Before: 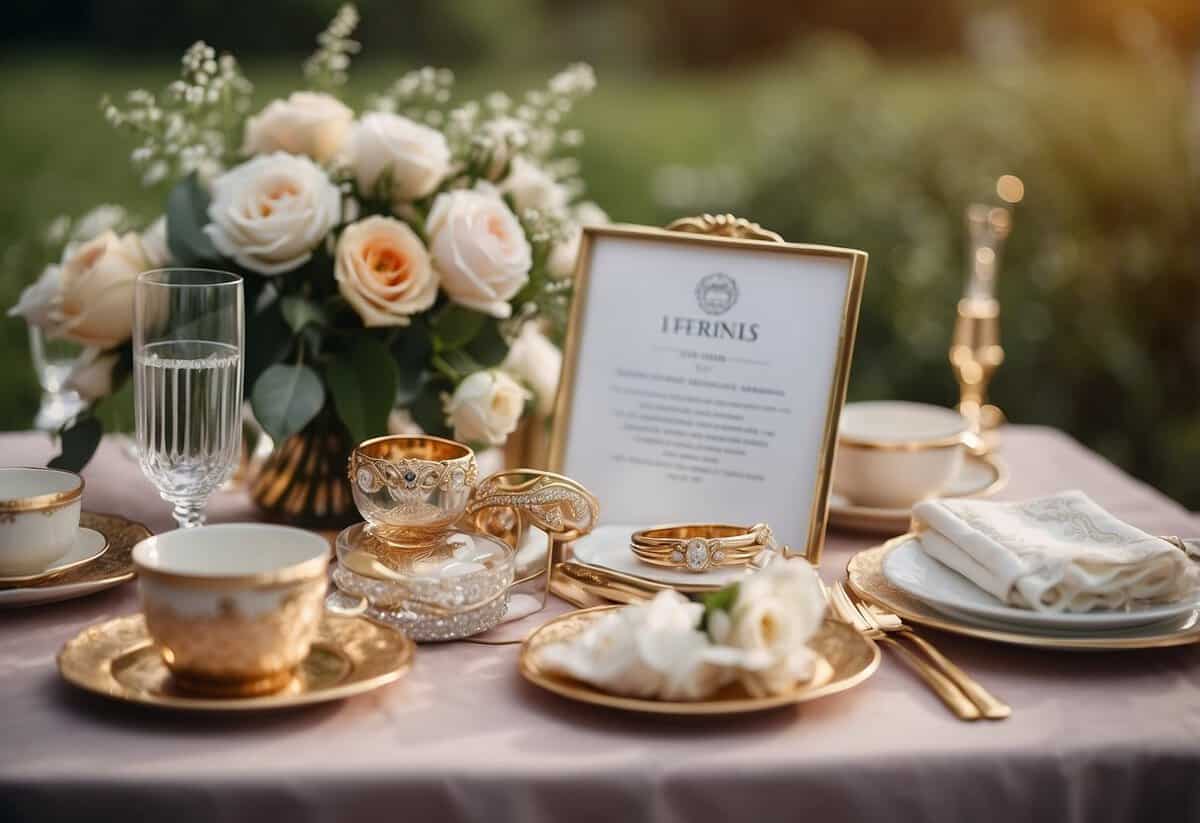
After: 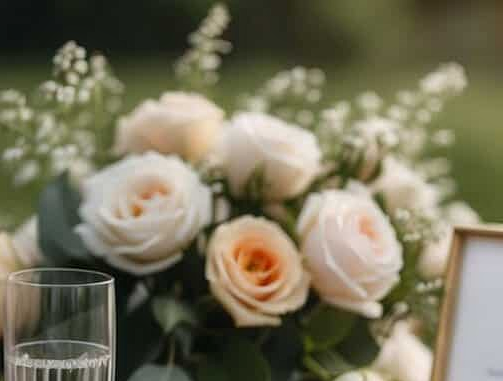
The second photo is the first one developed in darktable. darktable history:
crop and rotate: left 10.817%, top 0.062%, right 47.194%, bottom 53.626%
local contrast: on, module defaults
contrast equalizer: y [[0.5, 0.486, 0.447, 0.446, 0.489, 0.5], [0.5 ×6], [0.5 ×6], [0 ×6], [0 ×6]]
